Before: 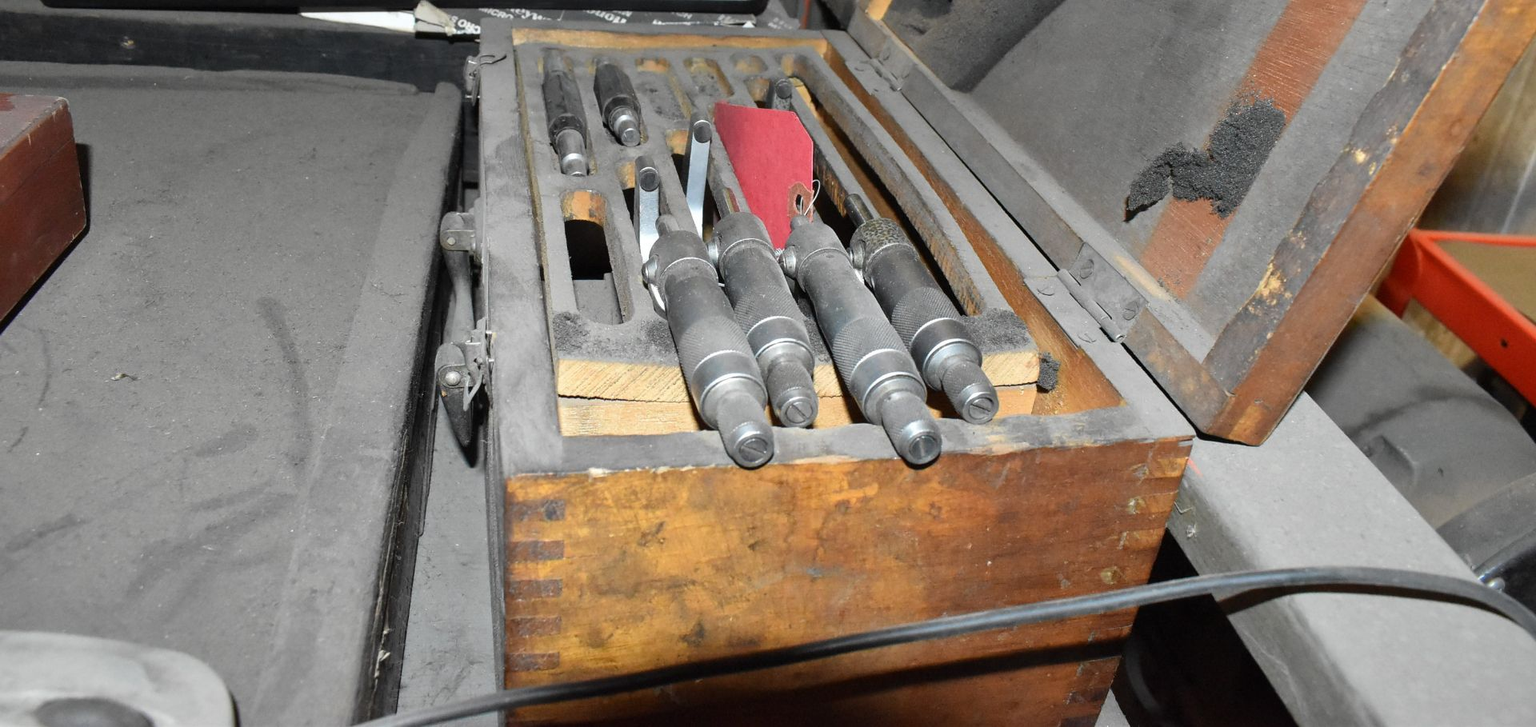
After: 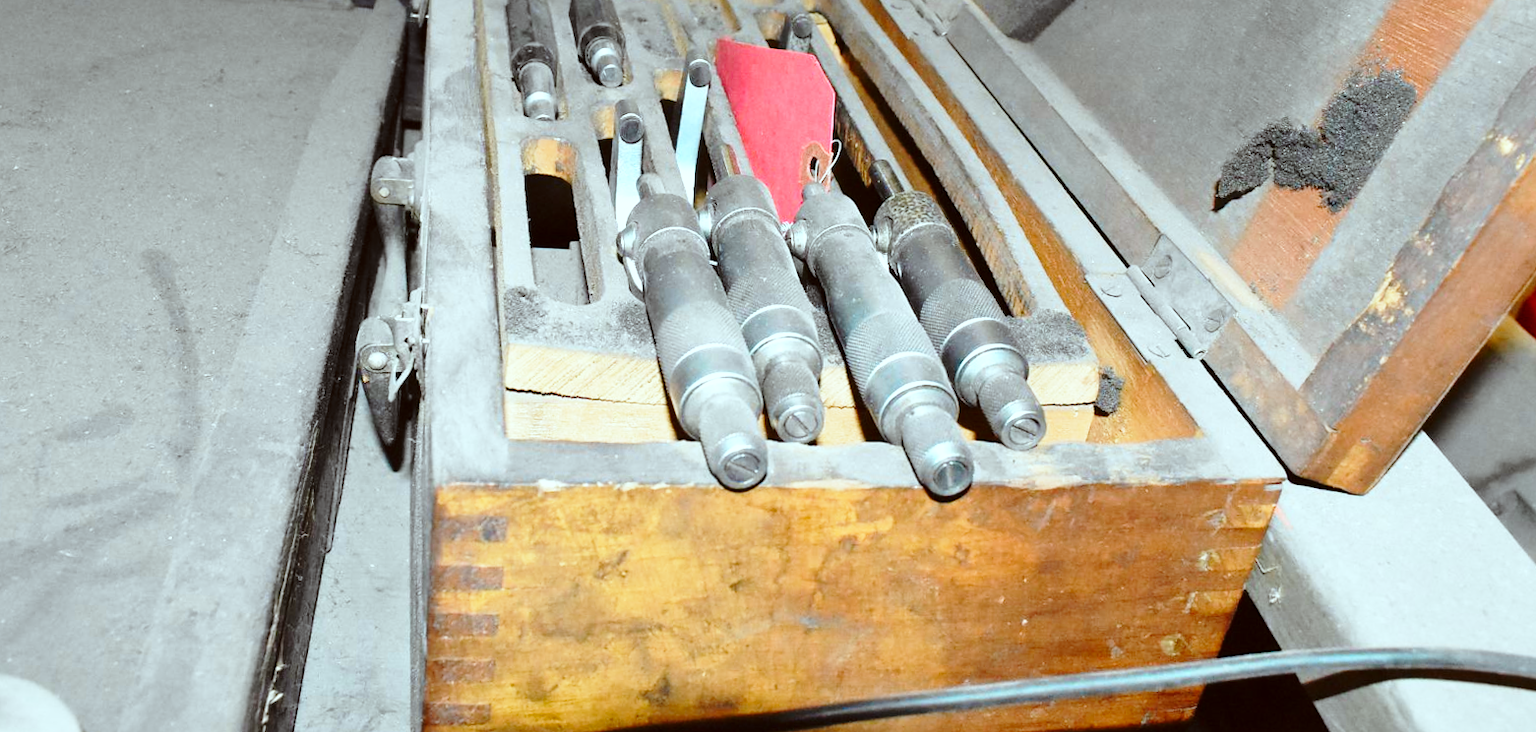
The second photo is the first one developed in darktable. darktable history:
crop and rotate: angle -2.96°, left 5.152%, top 5.17%, right 4.745%, bottom 4.102%
color correction: highlights a* -4.89, highlights b* -4.41, shadows a* 3.9, shadows b* 4.06
color zones: curves: ch0 [(0.254, 0.492) (0.724, 0.62)]; ch1 [(0.25, 0.528) (0.719, 0.796)]; ch2 [(0, 0.472) (0.25, 0.5) (0.73, 0.184)]
base curve: curves: ch0 [(0, 0) (0.028, 0.03) (0.121, 0.232) (0.46, 0.748) (0.859, 0.968) (1, 1)], preserve colors none
